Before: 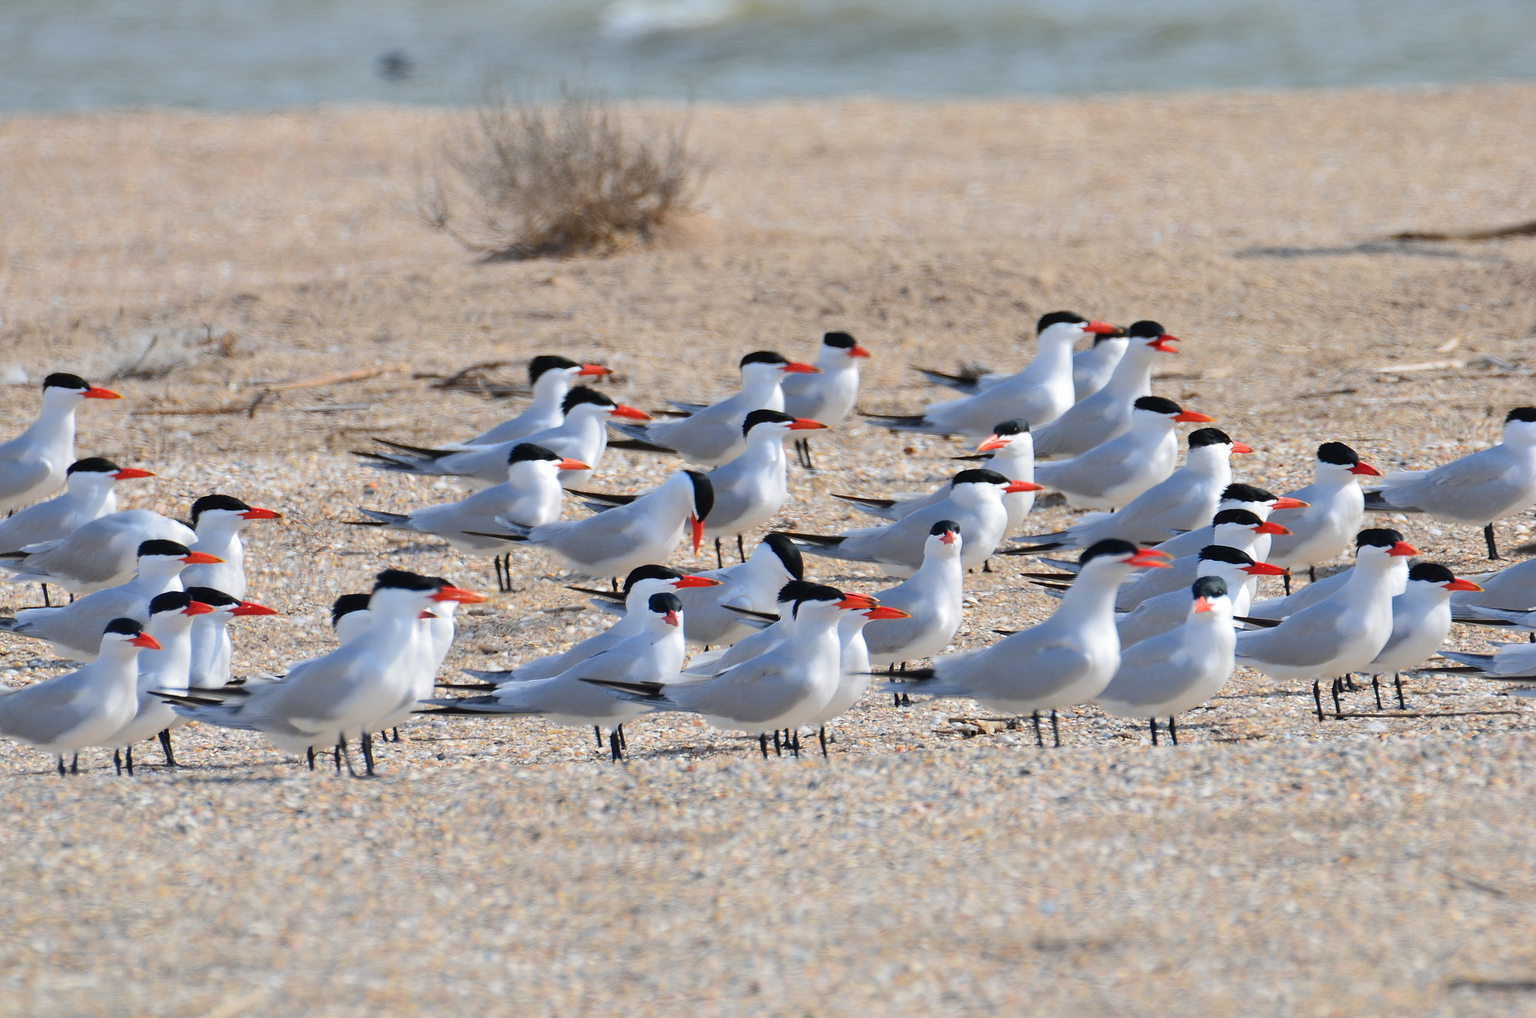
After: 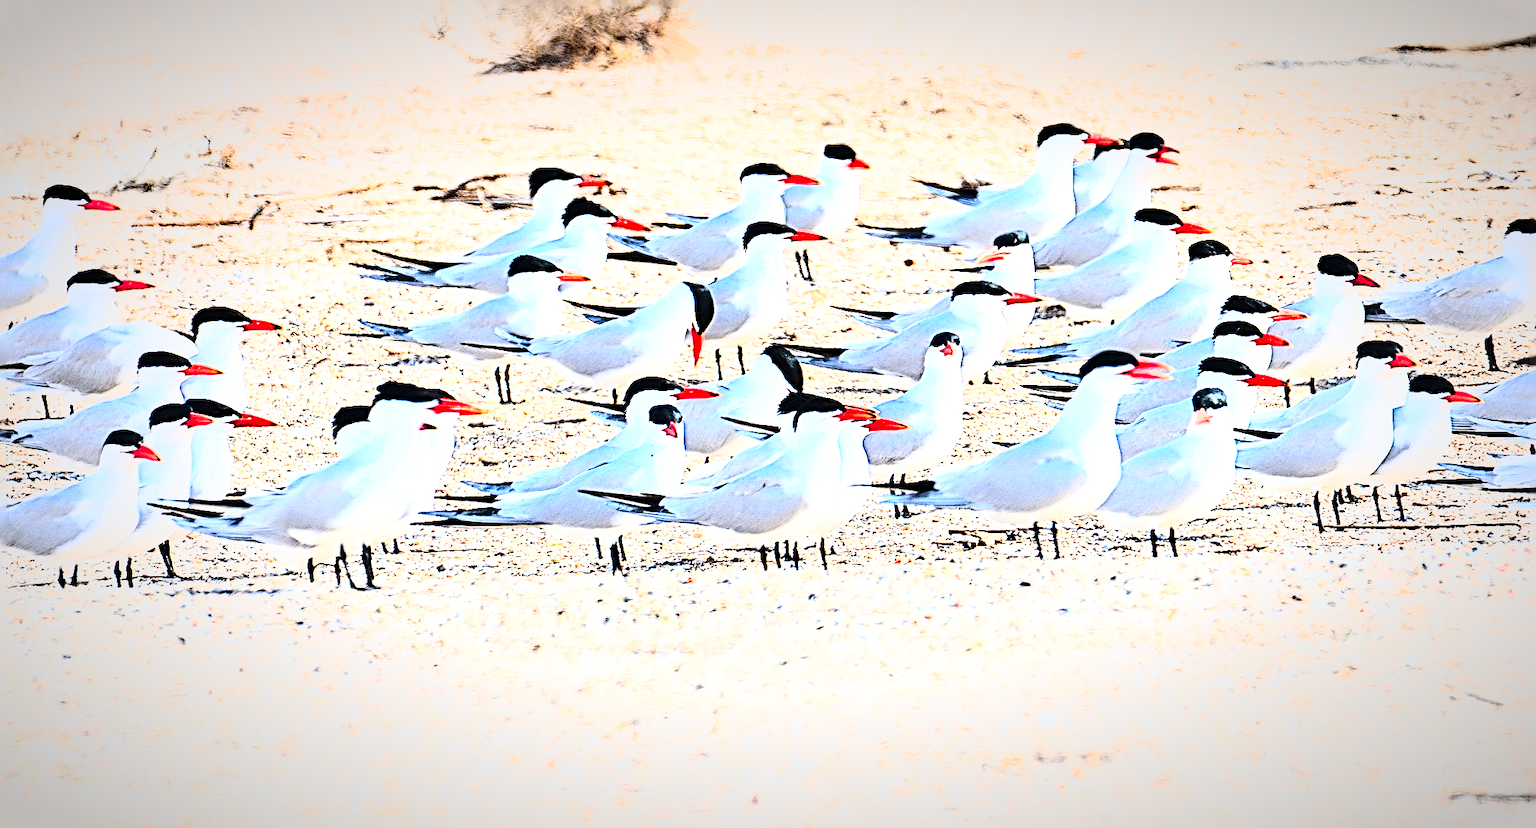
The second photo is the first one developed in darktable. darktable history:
shadows and highlights: radius 134.65, soften with gaussian
local contrast: mode bilateral grid, contrast 21, coarseness 51, detail 119%, midtone range 0.2
vignetting: fall-off start 67.87%, fall-off radius 66.65%, automatic ratio true, unbound false
crop and rotate: top 18.506%
base curve: curves: ch0 [(0, 0) (0.012, 0.01) (0.073, 0.168) (0.31, 0.711) (0.645, 0.957) (1, 1)]
sharpen: radius 3.185, amount 1.715
exposure: black level correction 0, exposure 1.449 EV, compensate exposure bias true, compensate highlight preservation false
